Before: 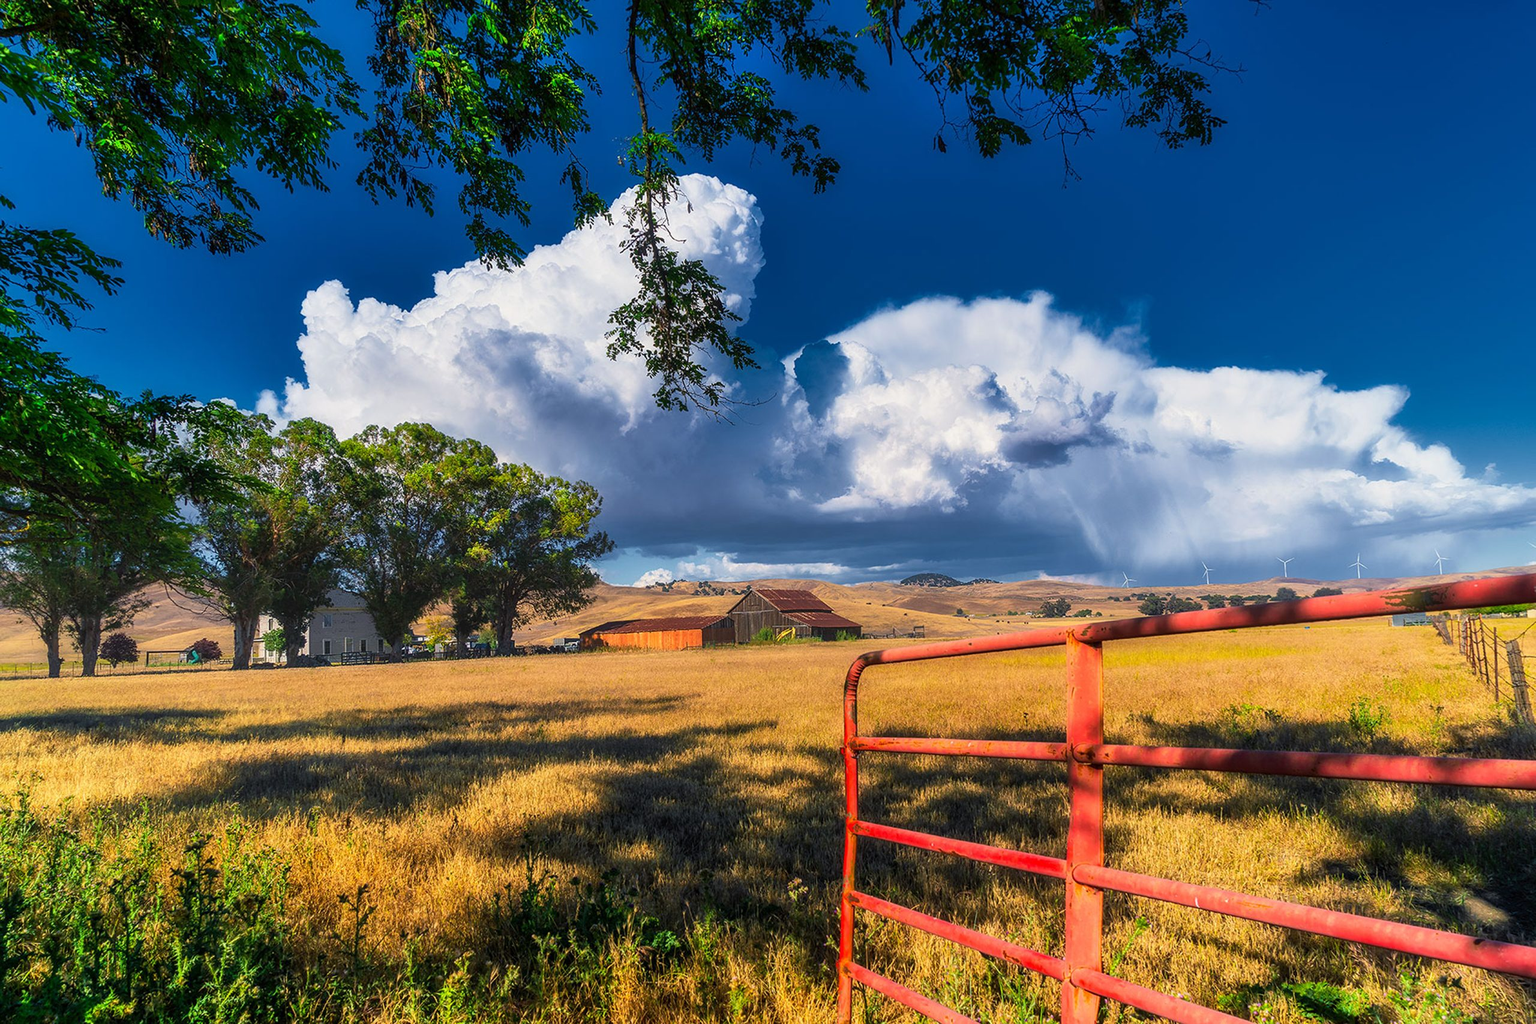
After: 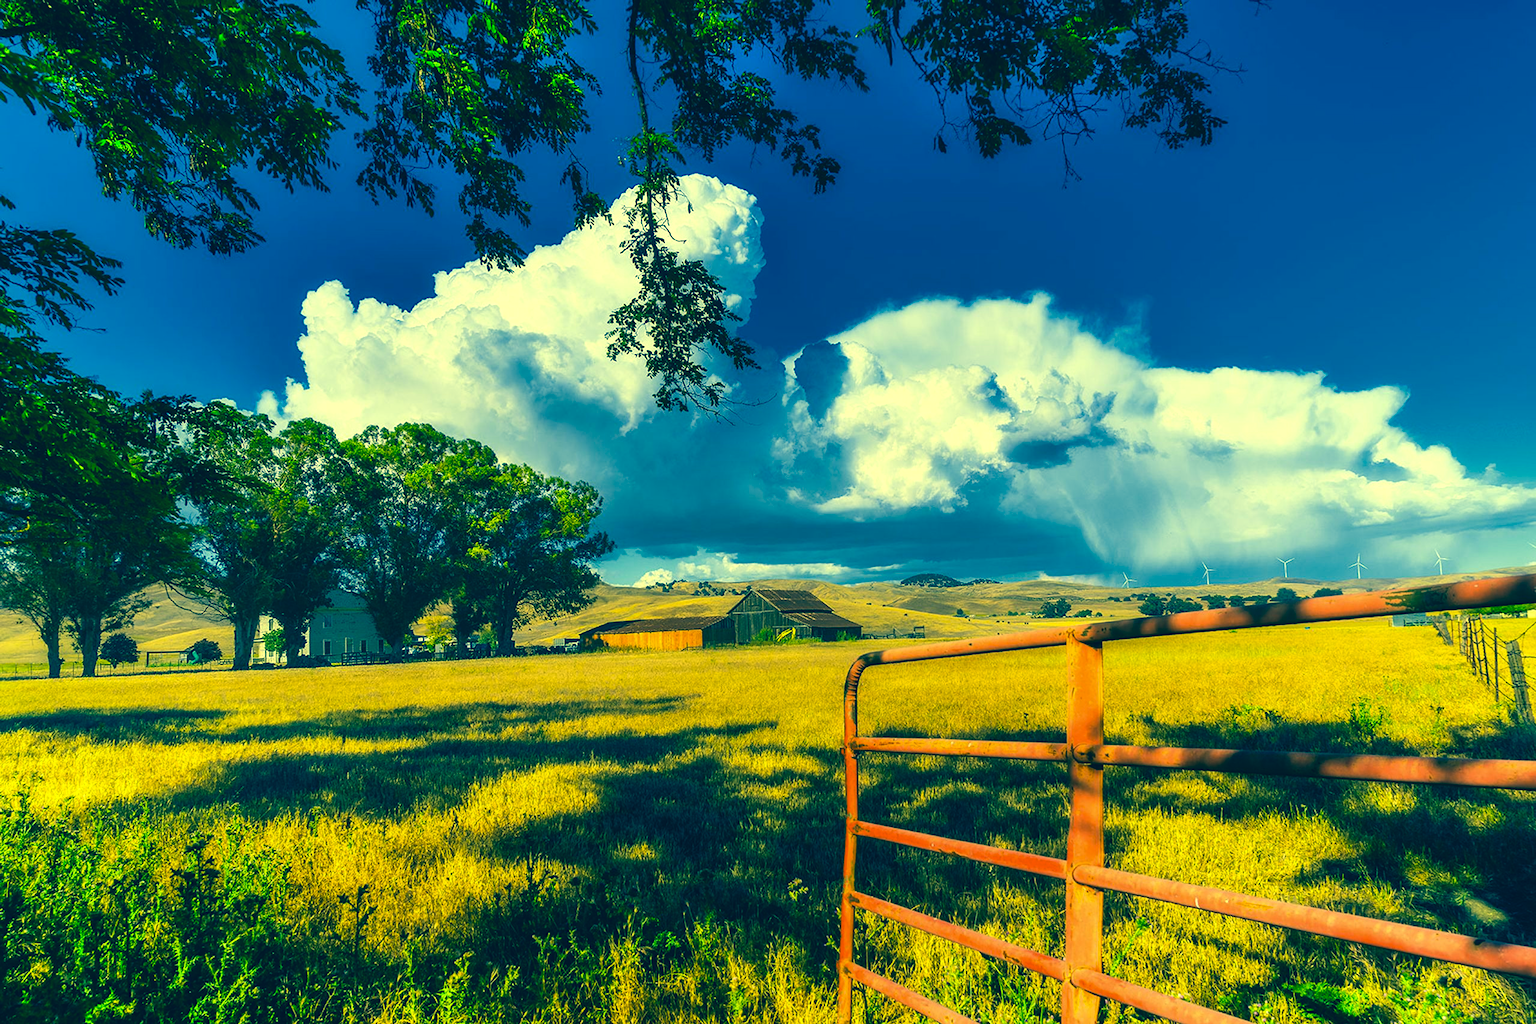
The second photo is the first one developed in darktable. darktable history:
color correction: highlights a* -15.58, highlights b* 40, shadows a* -40, shadows b* -26.18
tone equalizer: -8 EV -0.417 EV, -7 EV -0.389 EV, -6 EV -0.333 EV, -5 EV -0.222 EV, -3 EV 0.222 EV, -2 EV 0.333 EV, -1 EV 0.389 EV, +0 EV 0.417 EV, edges refinement/feathering 500, mask exposure compensation -1.57 EV, preserve details no
